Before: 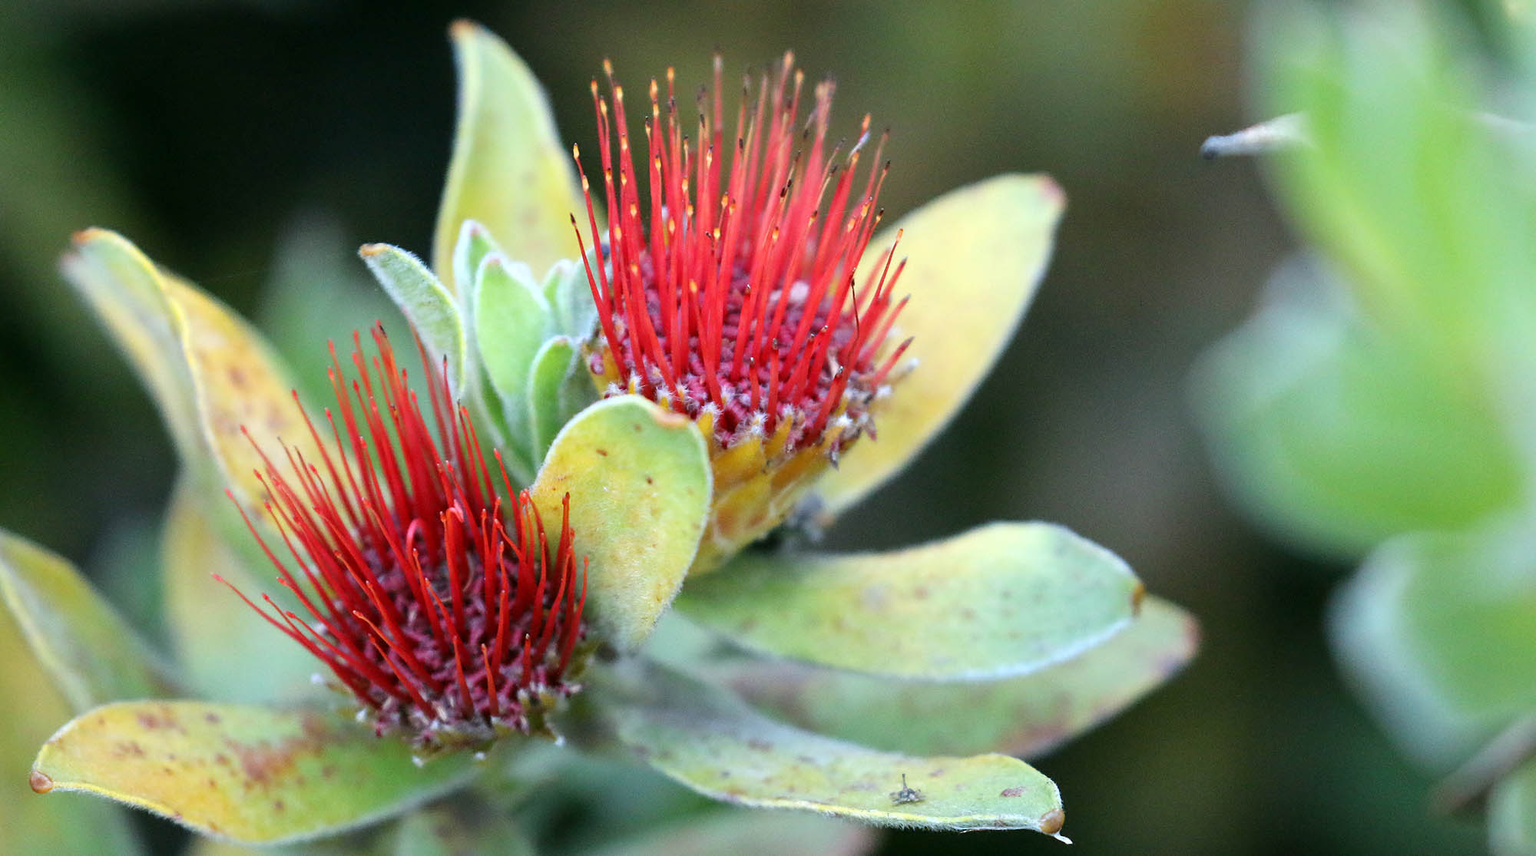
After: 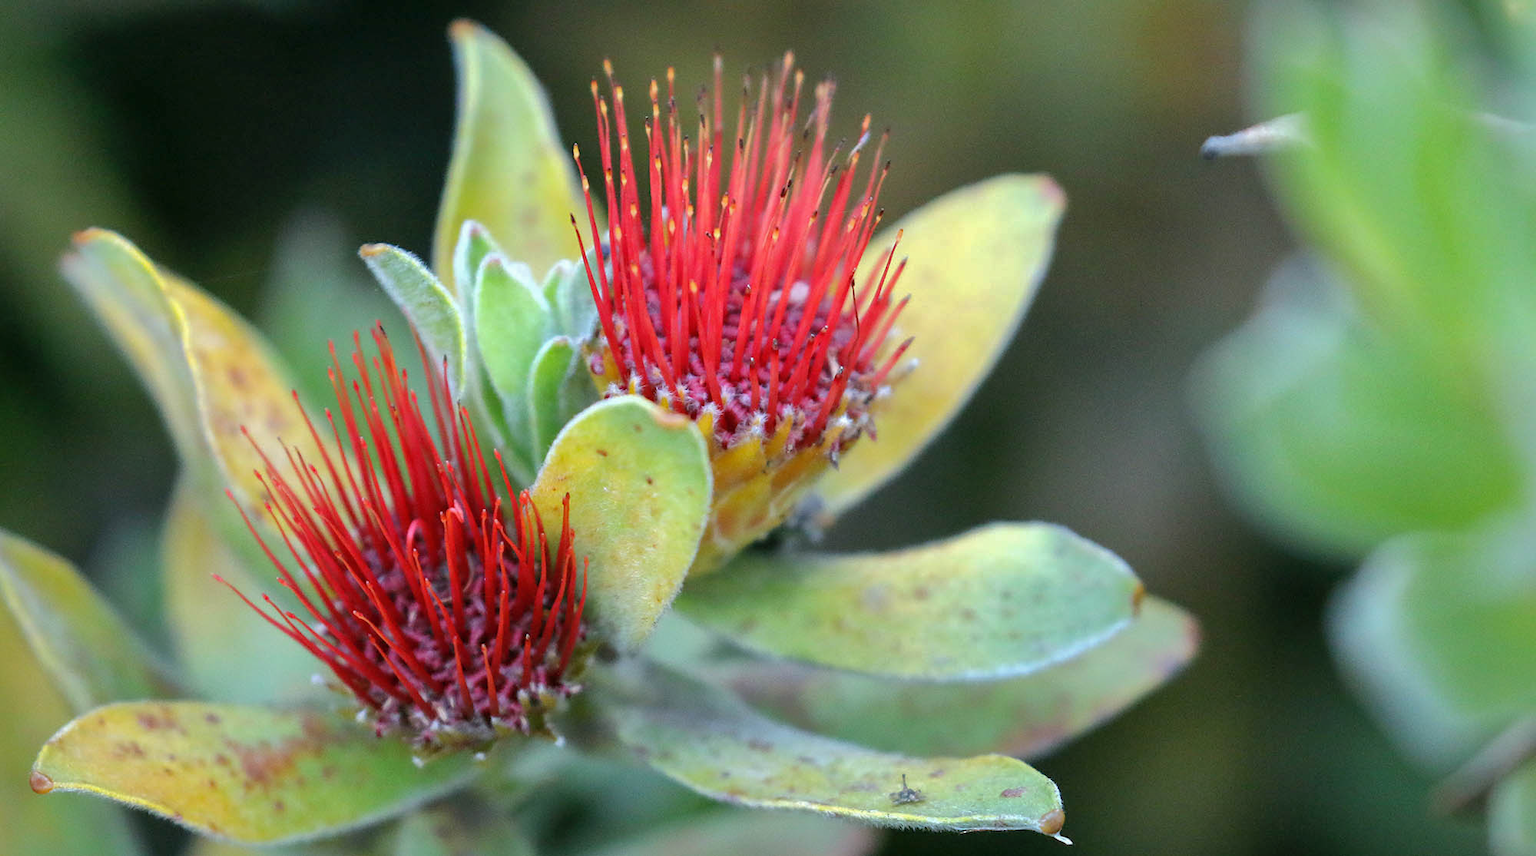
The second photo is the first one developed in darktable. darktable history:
shadows and highlights: shadows 40.12, highlights -59.68
